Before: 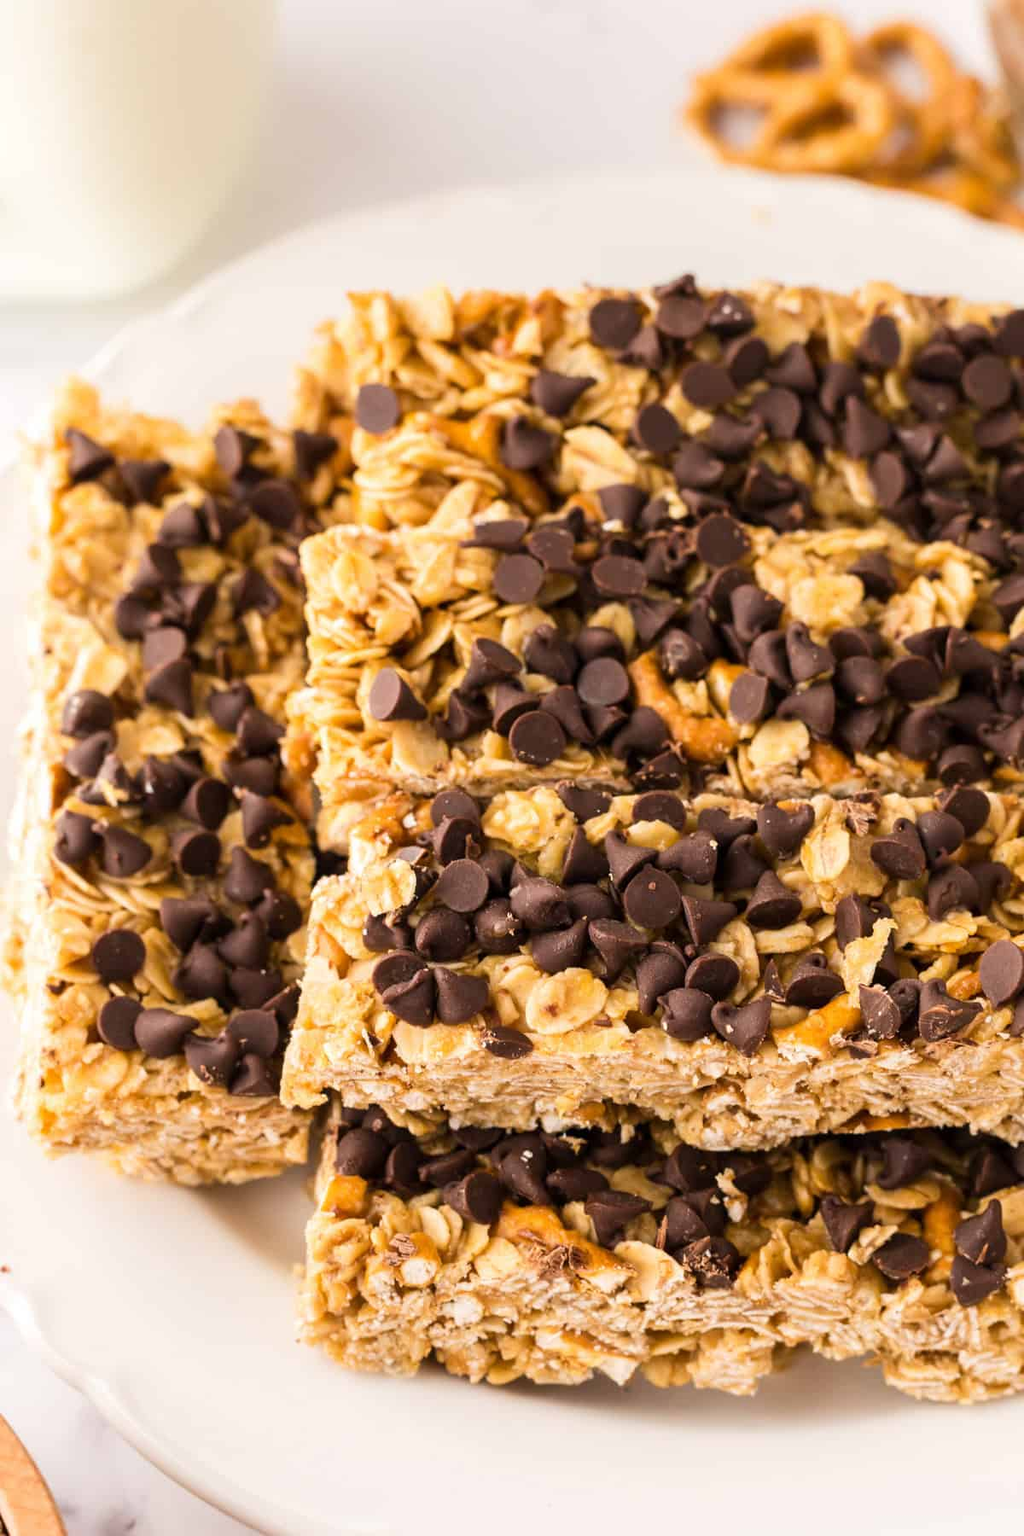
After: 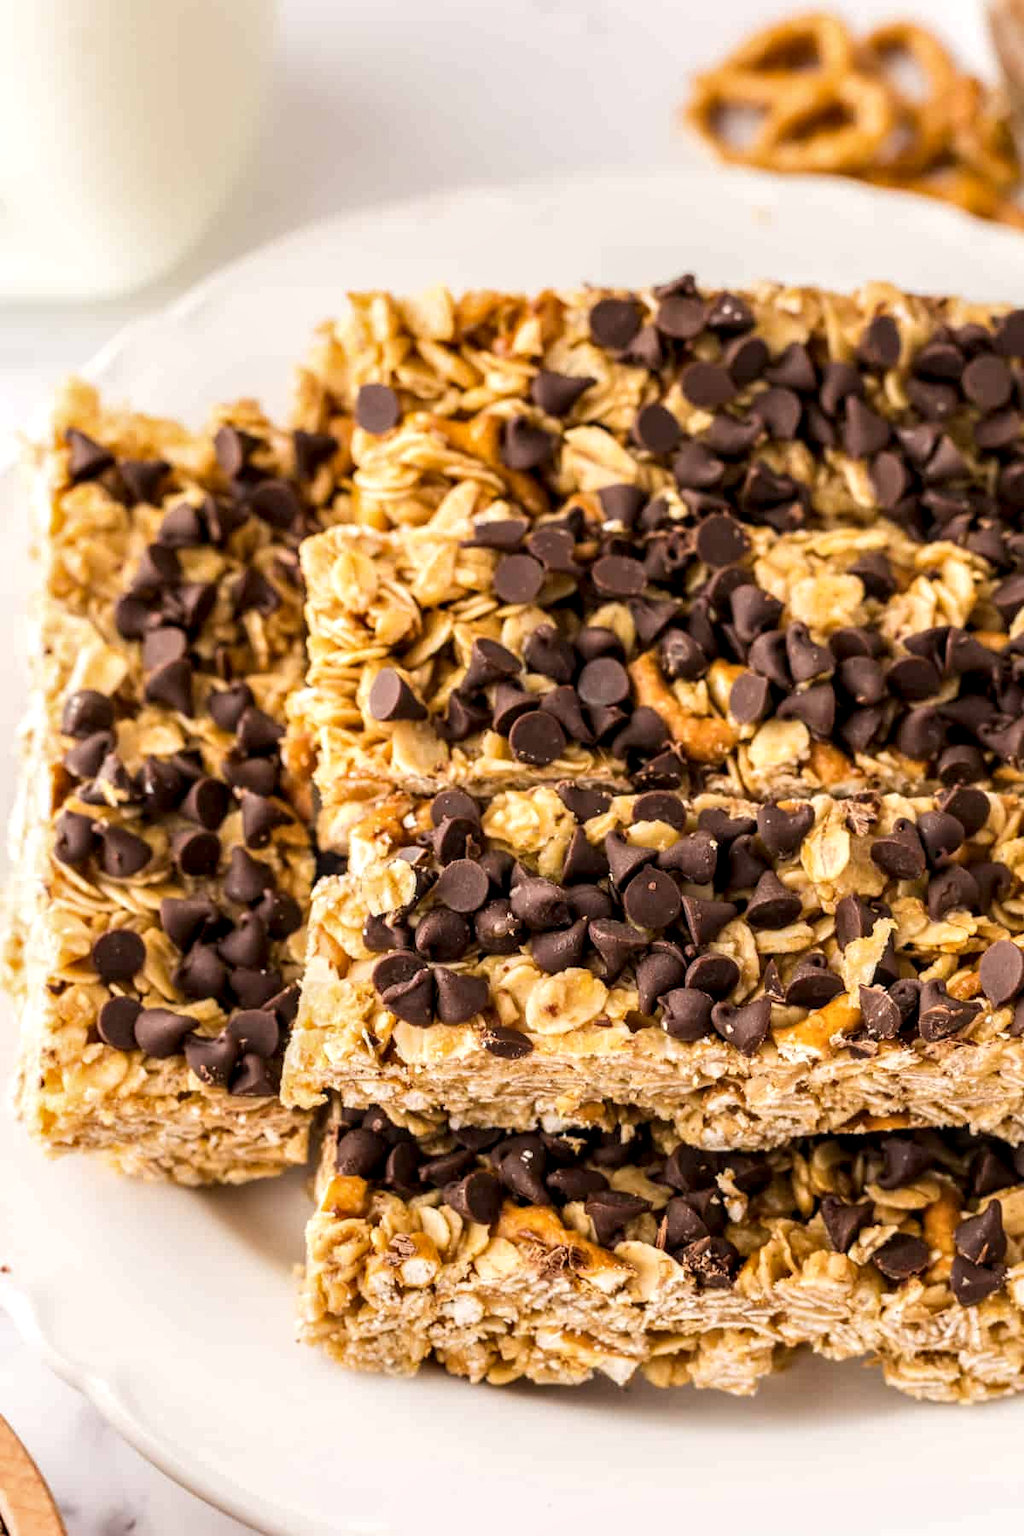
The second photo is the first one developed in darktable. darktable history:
local contrast: detail 142%
